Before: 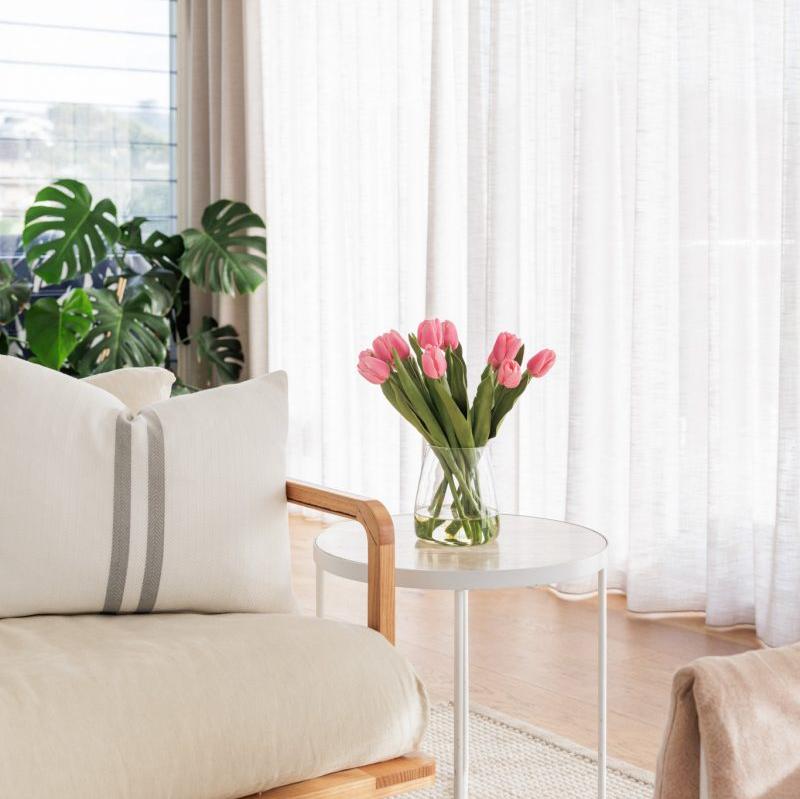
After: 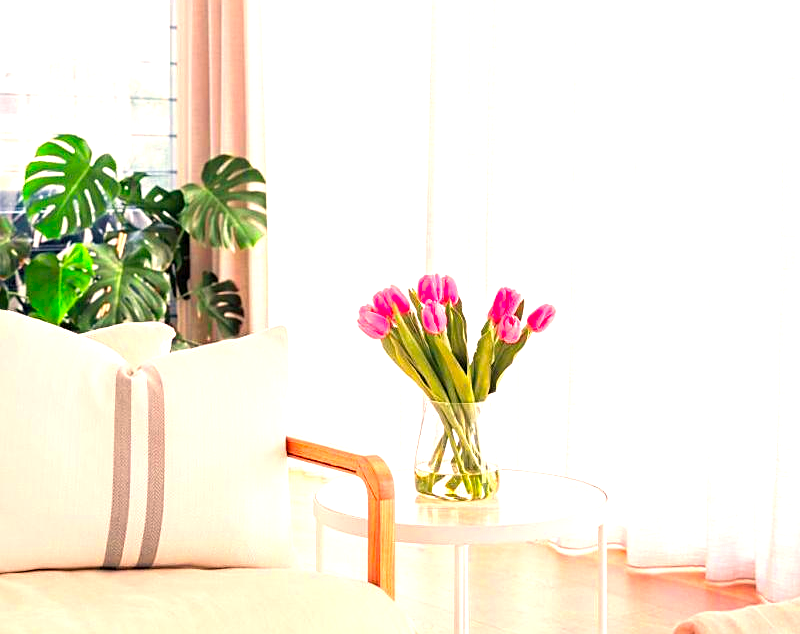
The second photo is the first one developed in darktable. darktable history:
sharpen: on, module defaults
white balance: red 1.123, blue 0.83
crop and rotate: top 5.667%, bottom 14.937%
color calibration: output R [1.422, -0.35, -0.252, 0], output G [-0.238, 1.259, -0.084, 0], output B [-0.081, -0.196, 1.58, 0], output brightness [0.49, 0.671, -0.57, 0], illuminant same as pipeline (D50), adaptation none (bypass), saturation algorithm version 1 (2020)
color balance rgb: global vibrance 6.81%, saturation formula JzAzBz (2021)
